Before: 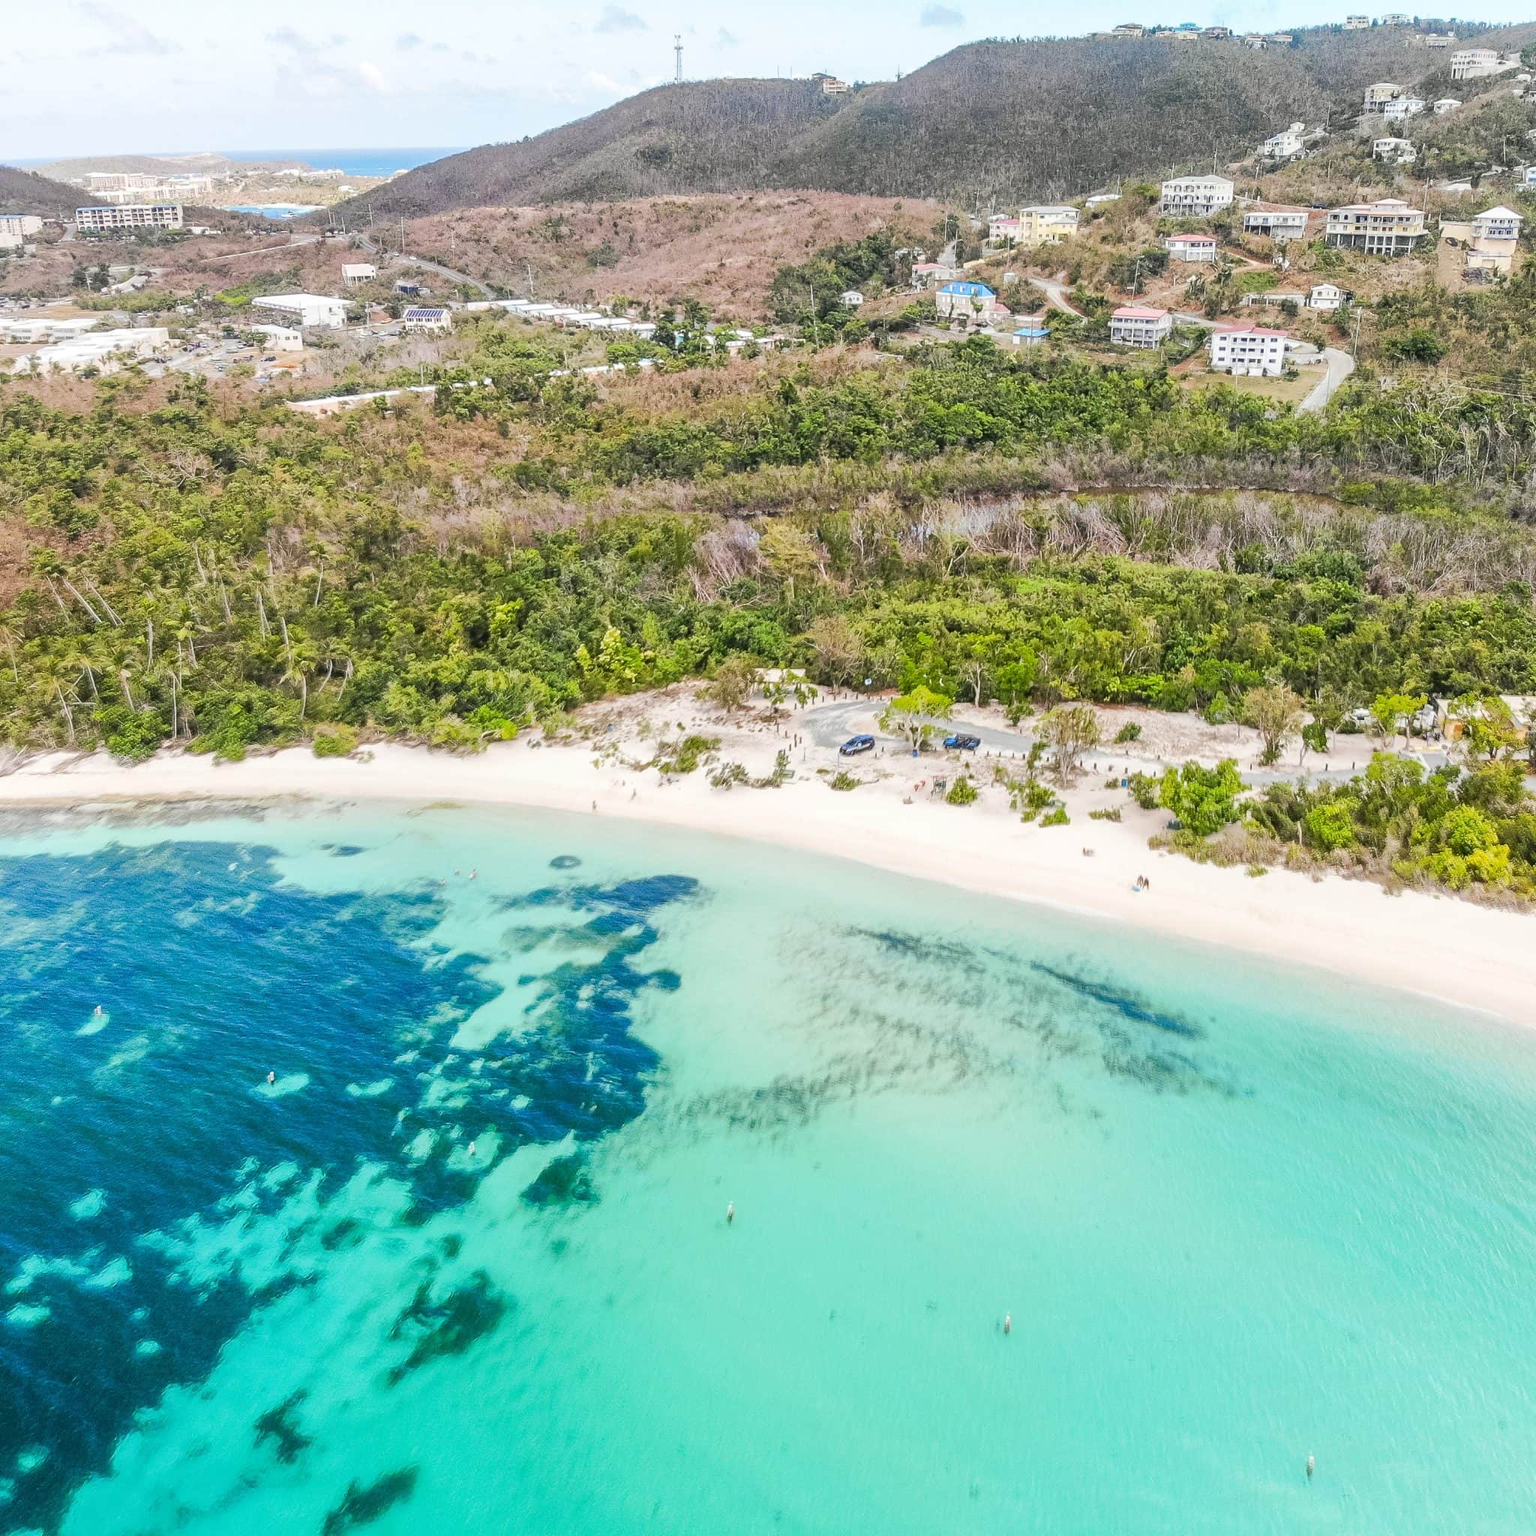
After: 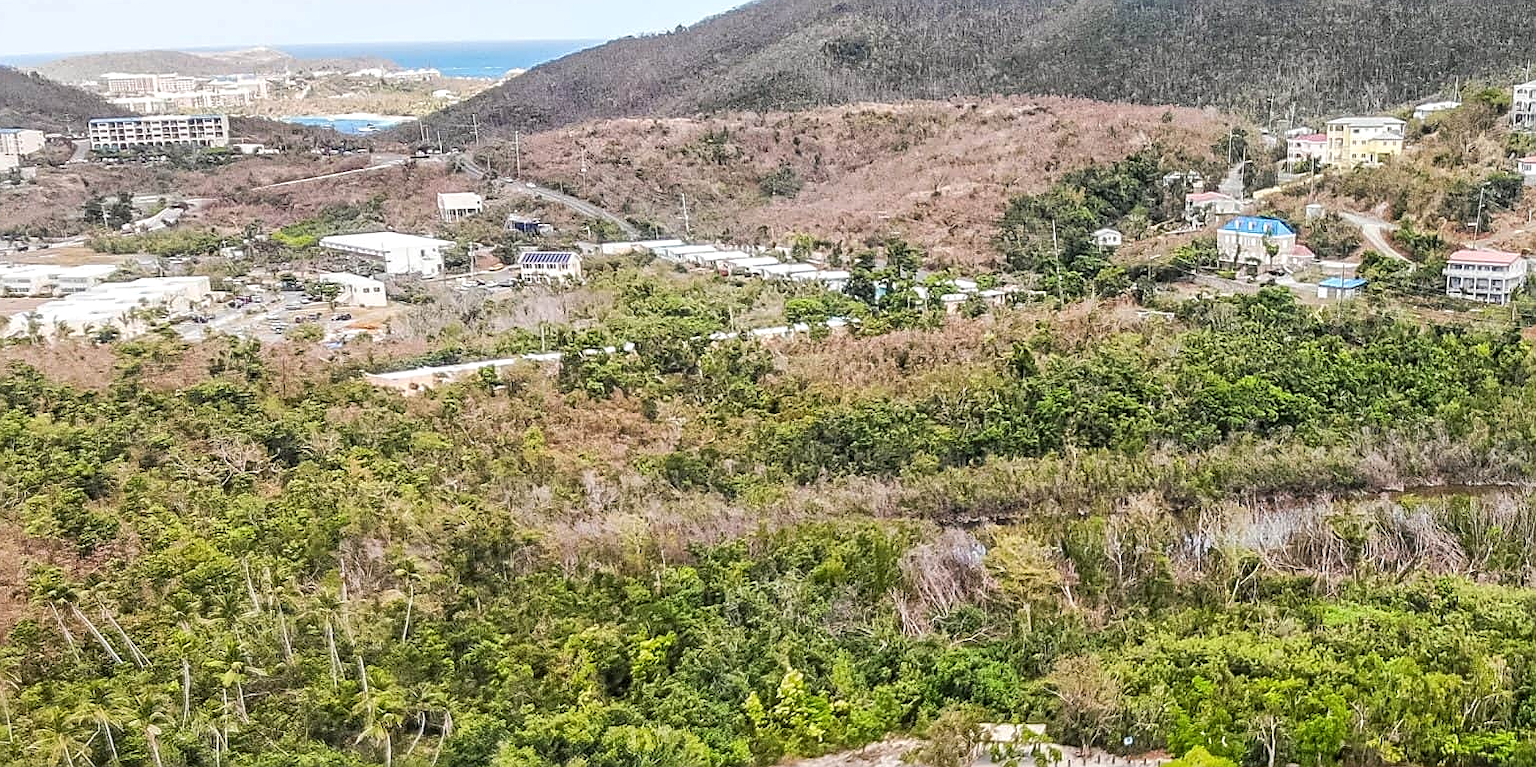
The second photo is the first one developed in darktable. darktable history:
local contrast: on, module defaults
crop: left 0.579%, top 7.627%, right 23.167%, bottom 54.275%
sharpen: on, module defaults
